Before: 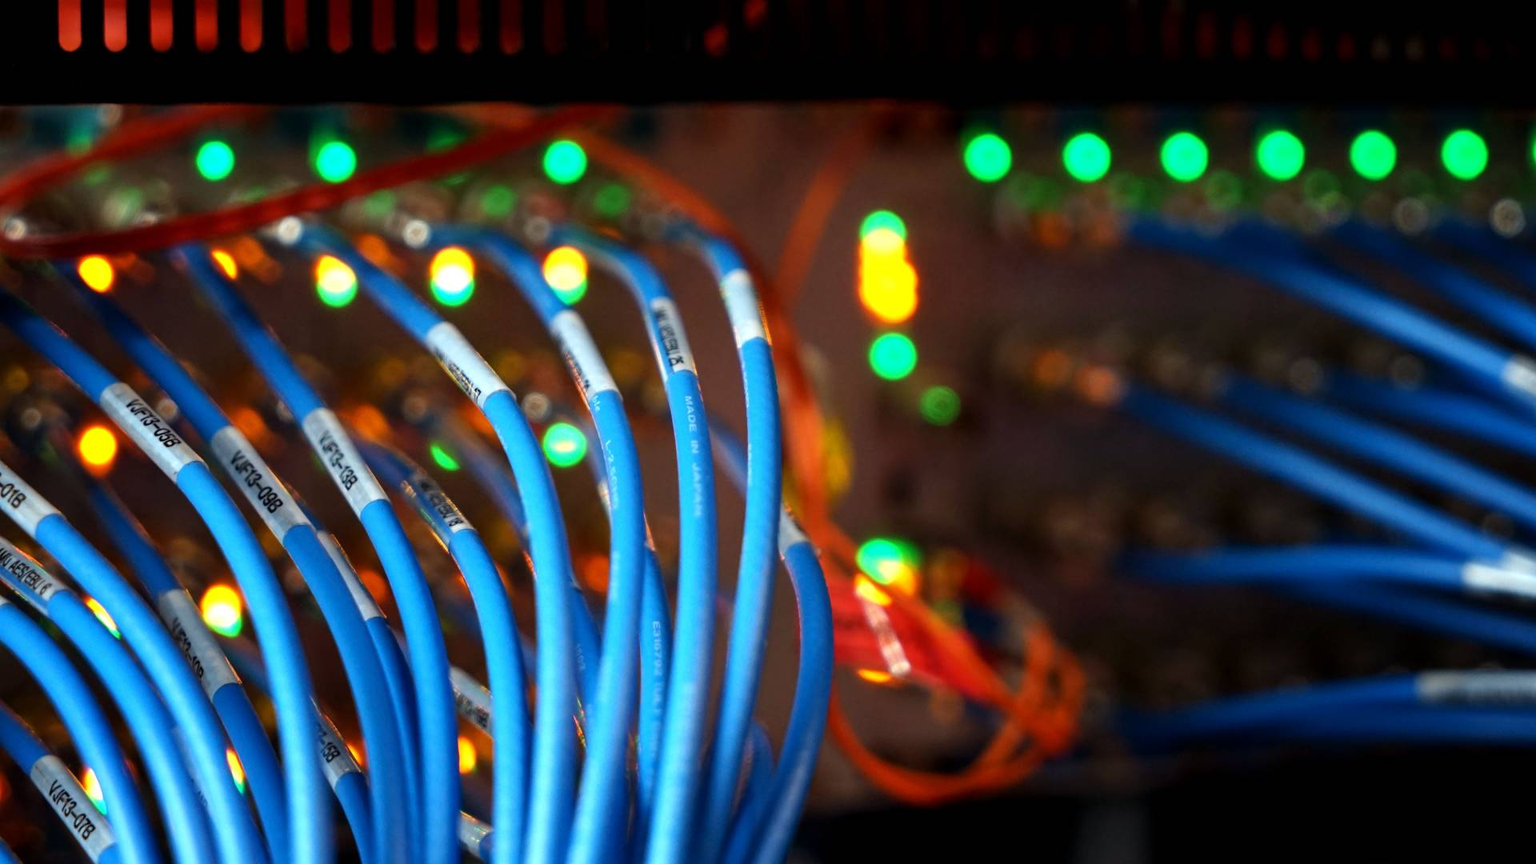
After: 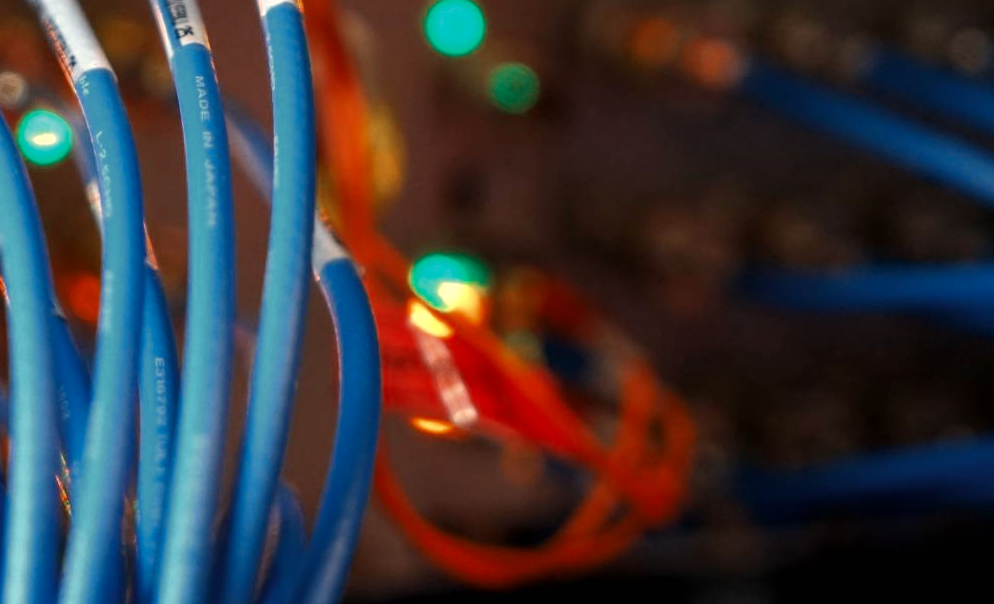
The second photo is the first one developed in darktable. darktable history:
crop: left 34.479%, top 38.822%, right 13.718%, bottom 5.172%
color zones: curves: ch0 [(0, 0.5) (0.125, 0.4) (0.25, 0.5) (0.375, 0.4) (0.5, 0.4) (0.625, 0.35) (0.75, 0.35) (0.875, 0.5)]; ch1 [(0, 0.35) (0.125, 0.45) (0.25, 0.35) (0.375, 0.35) (0.5, 0.35) (0.625, 0.35) (0.75, 0.45) (0.875, 0.35)]; ch2 [(0, 0.6) (0.125, 0.5) (0.25, 0.5) (0.375, 0.6) (0.5, 0.6) (0.625, 0.5) (0.75, 0.5) (0.875, 0.5)]
white balance: red 1.127, blue 0.943
